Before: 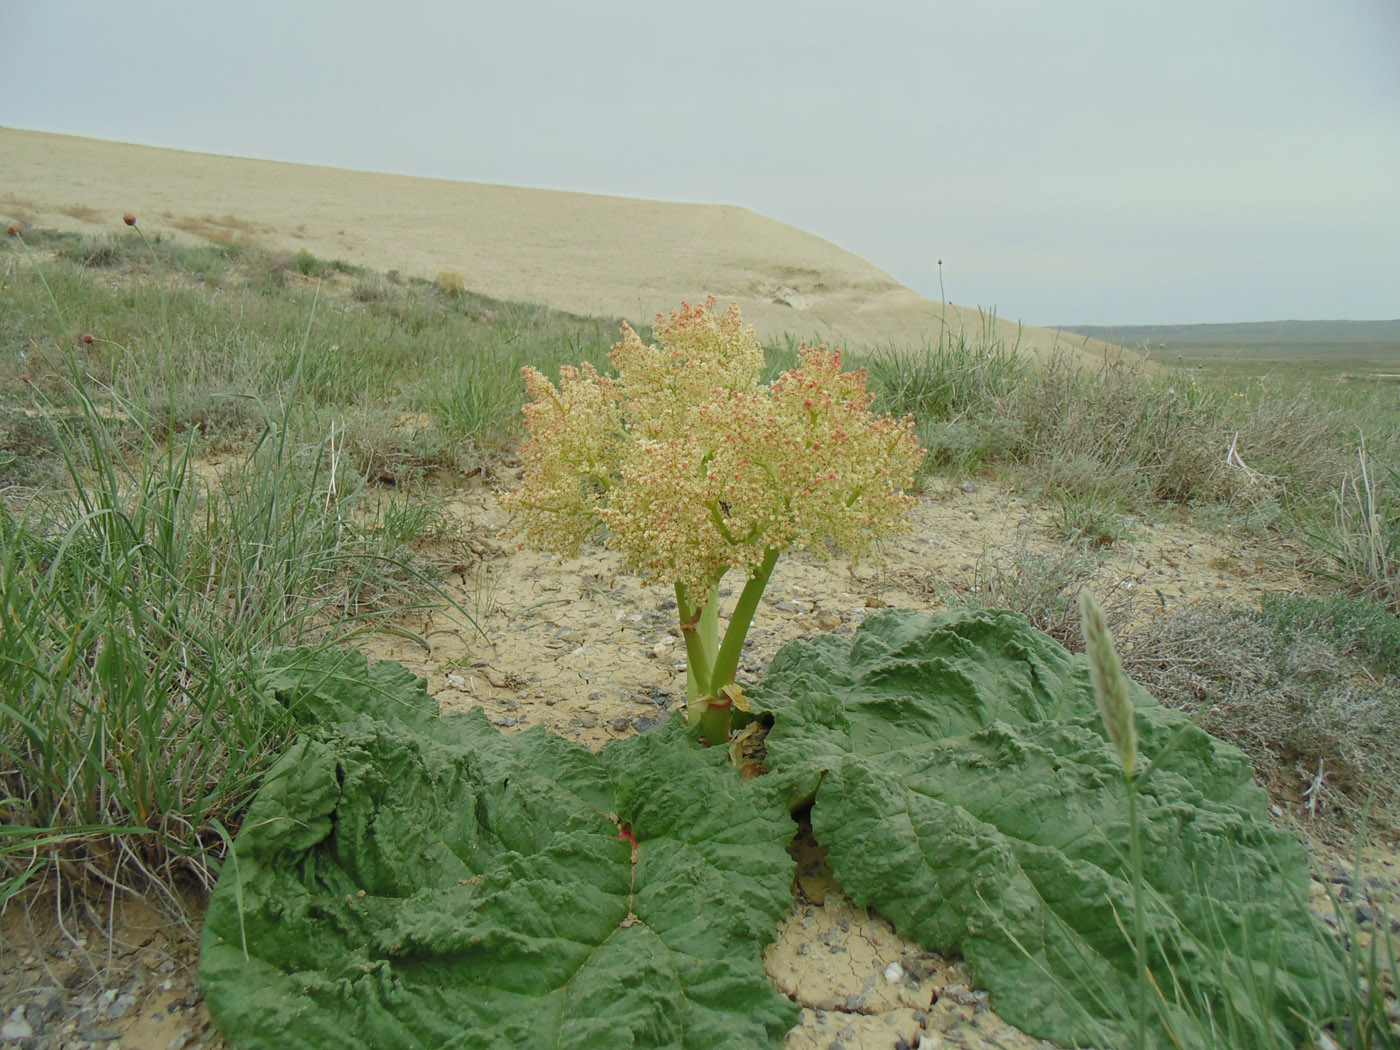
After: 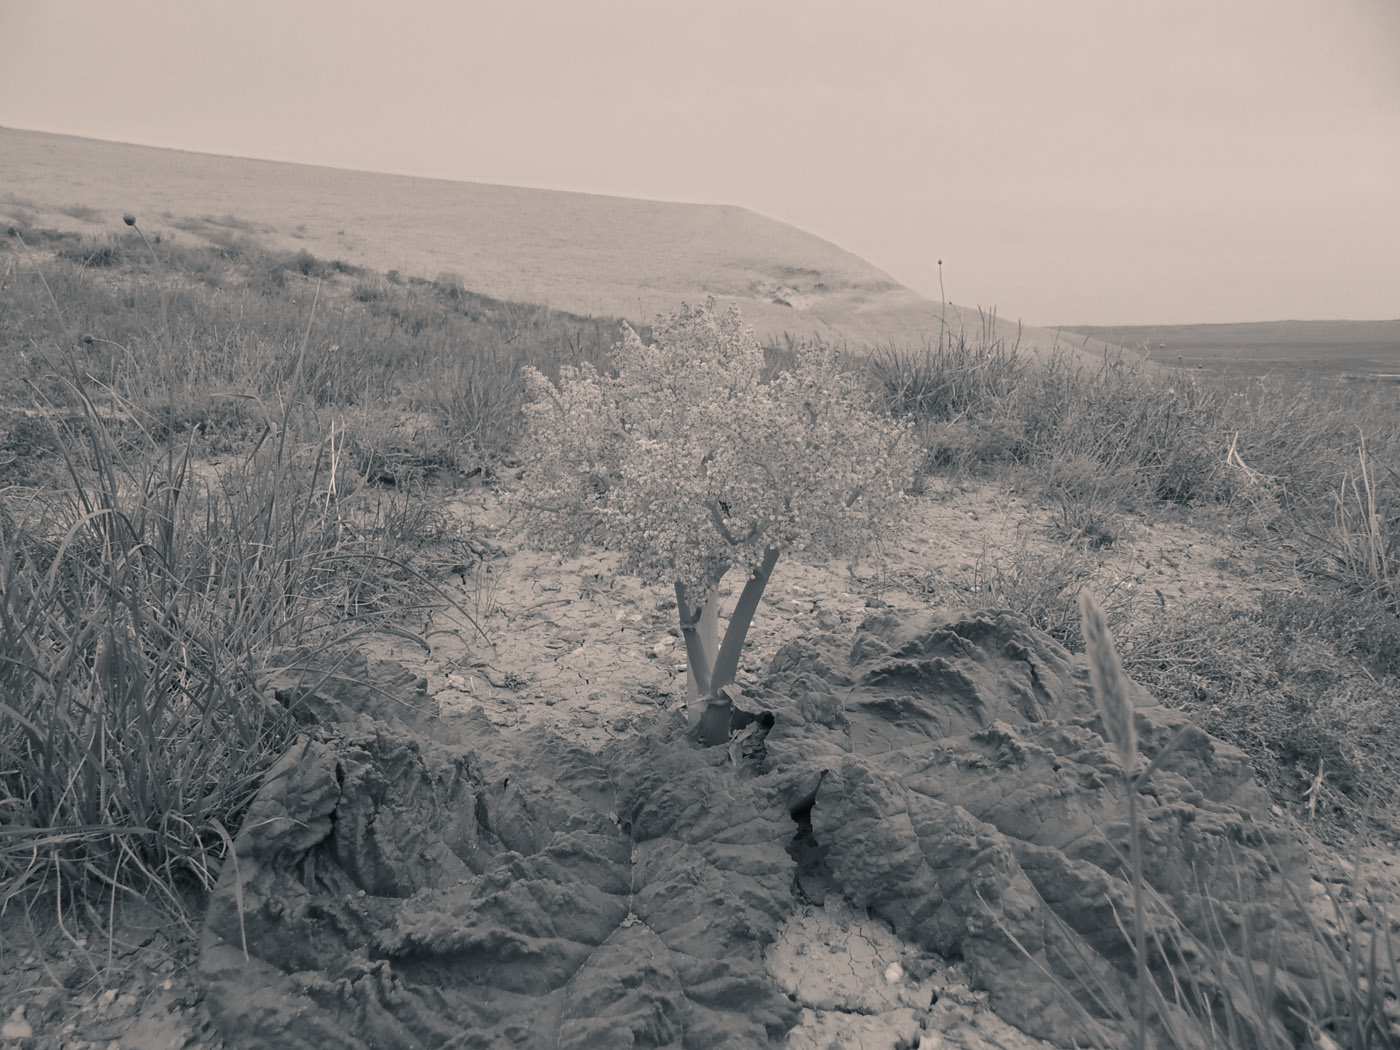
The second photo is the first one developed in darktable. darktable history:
color calibration "N&B": output gray [0.267, 0.423, 0.267, 0], illuminant same as pipeline (D50), adaptation none (bypass)
color balance rgb "SÃ©pia": shadows lift › chroma 5.41%, shadows lift › hue 240°, highlights gain › chroma 3.74%, highlights gain › hue 60°, saturation formula JzAzBz (2021)
